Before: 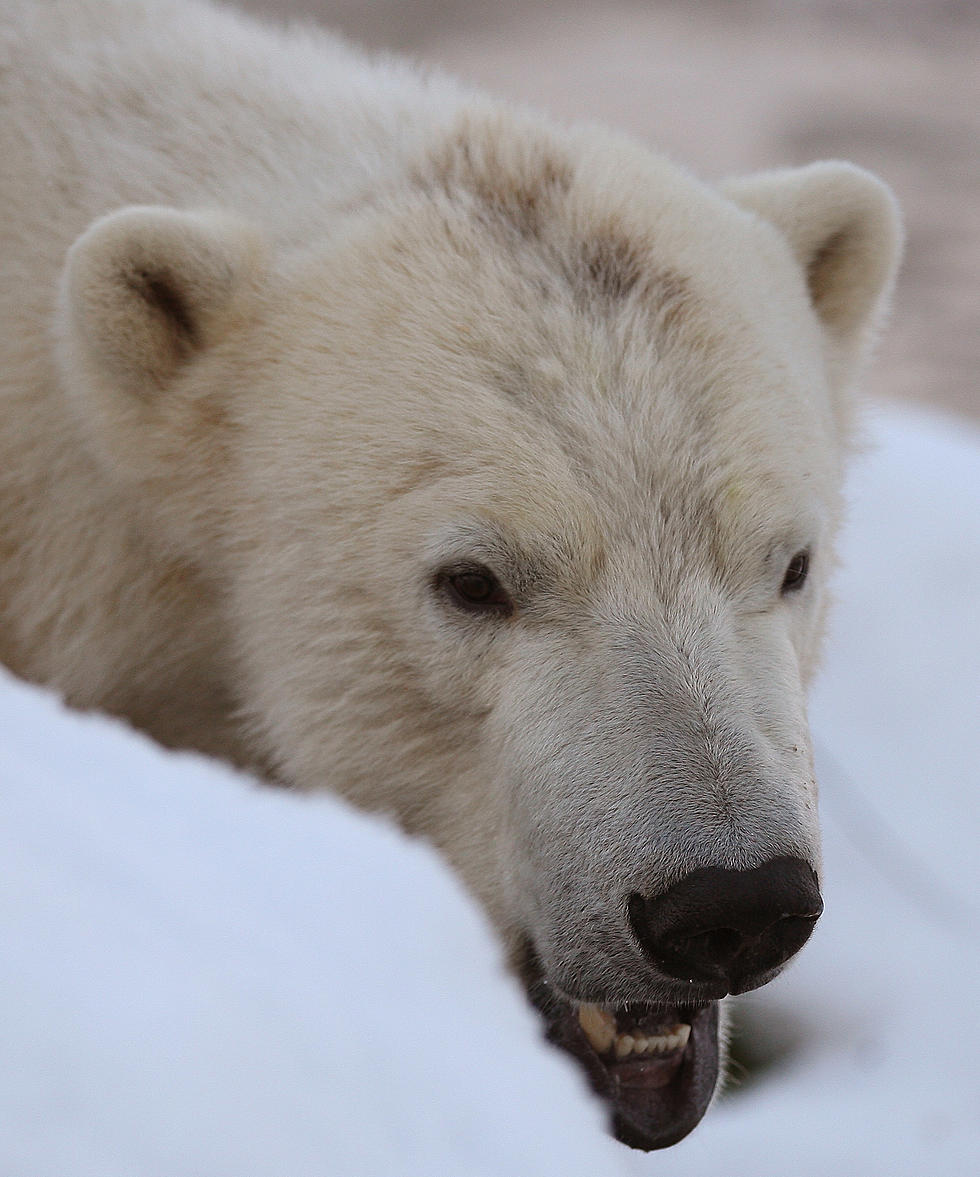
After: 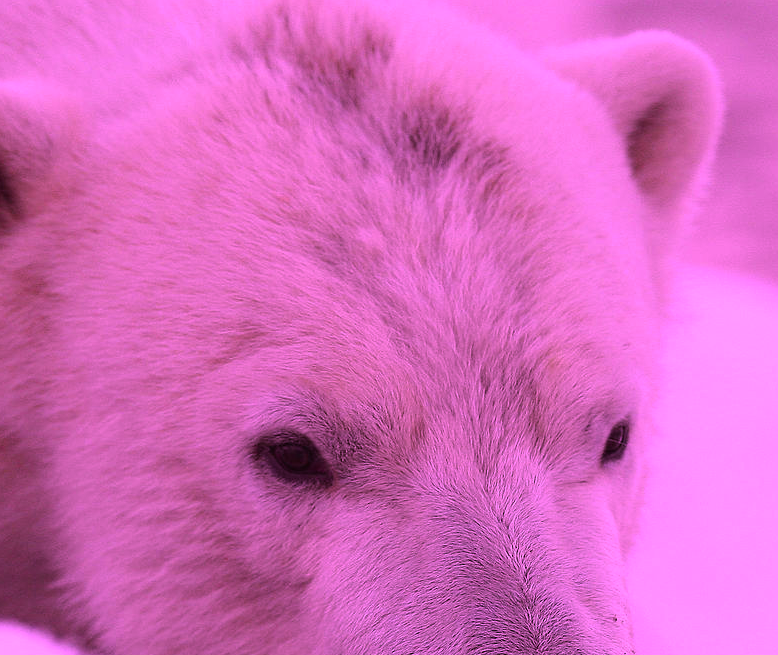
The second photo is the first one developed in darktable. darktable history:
color calibration: illuminant custom, x 0.261, y 0.521, temperature 7054.11 K
crop: left 18.38%, top 11.092%, right 2.134%, bottom 33.217%
